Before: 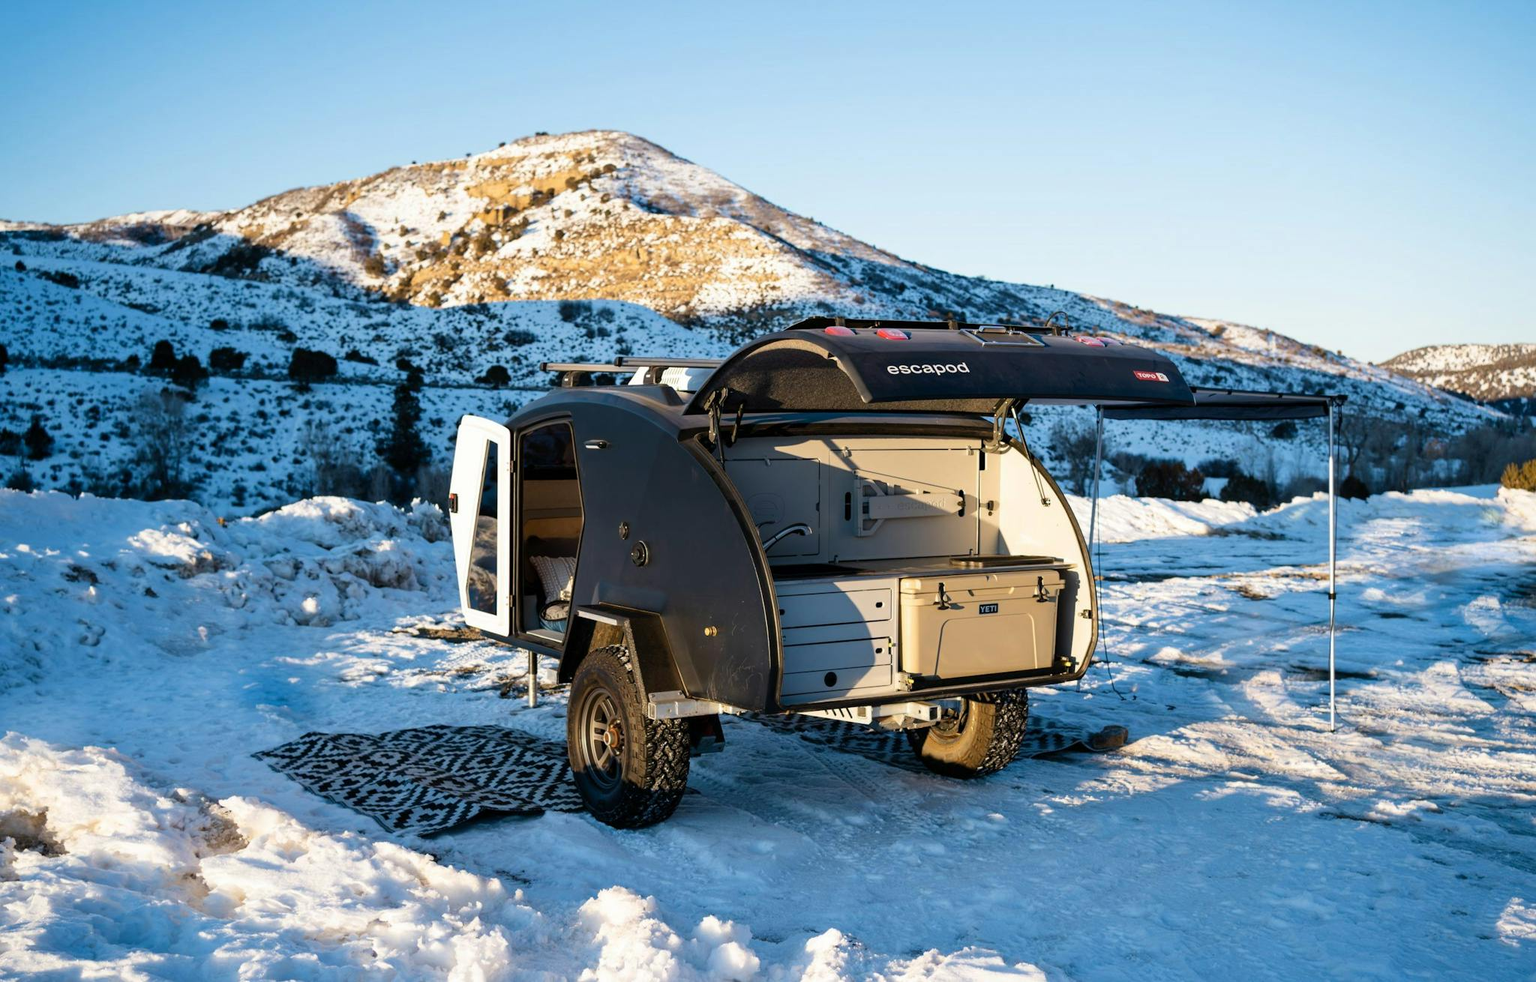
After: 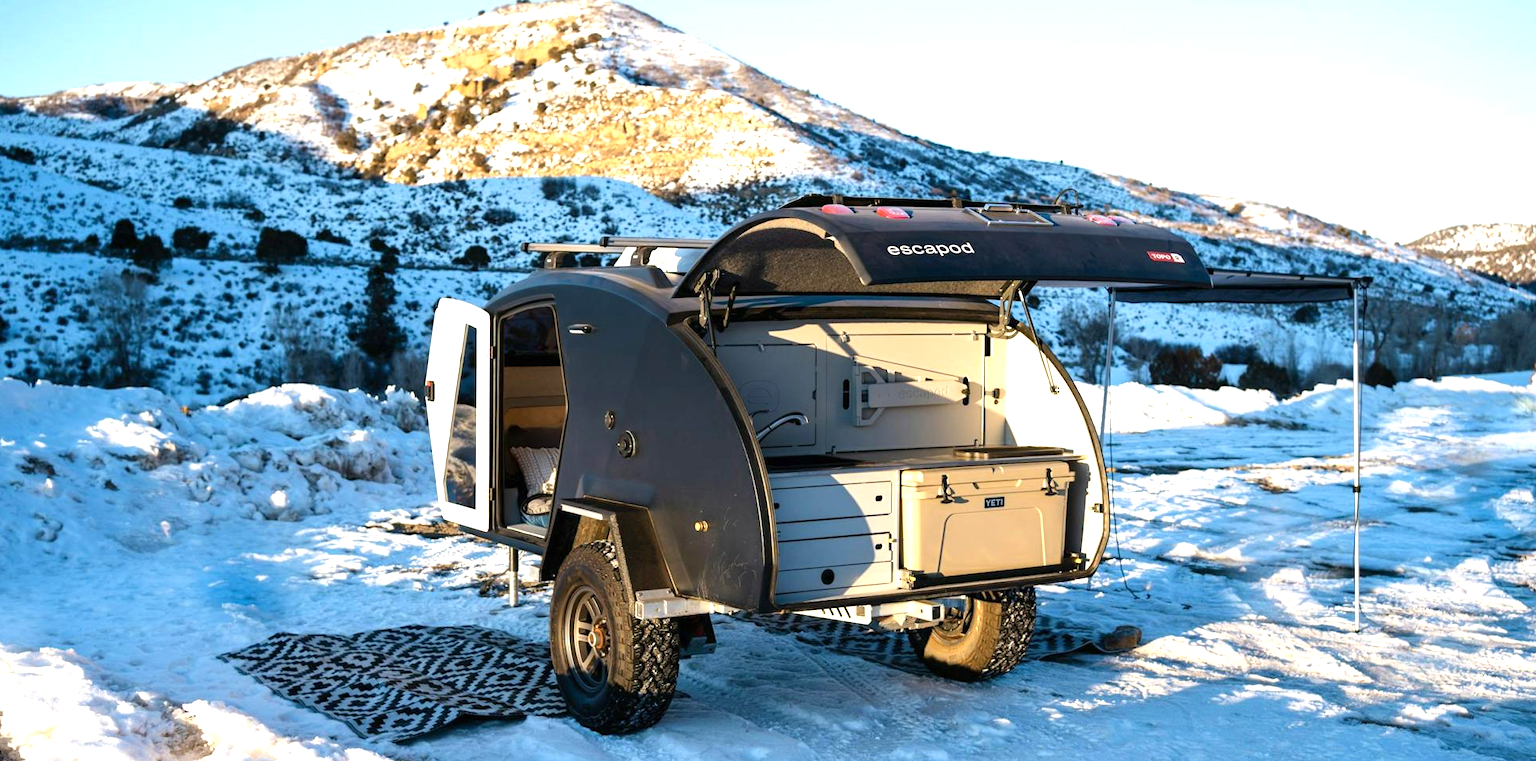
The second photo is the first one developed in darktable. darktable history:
crop and rotate: left 2.997%, top 13.555%, right 2.134%, bottom 12.895%
exposure: black level correction 0, exposure 0.701 EV, compensate exposure bias true, compensate highlight preservation false
